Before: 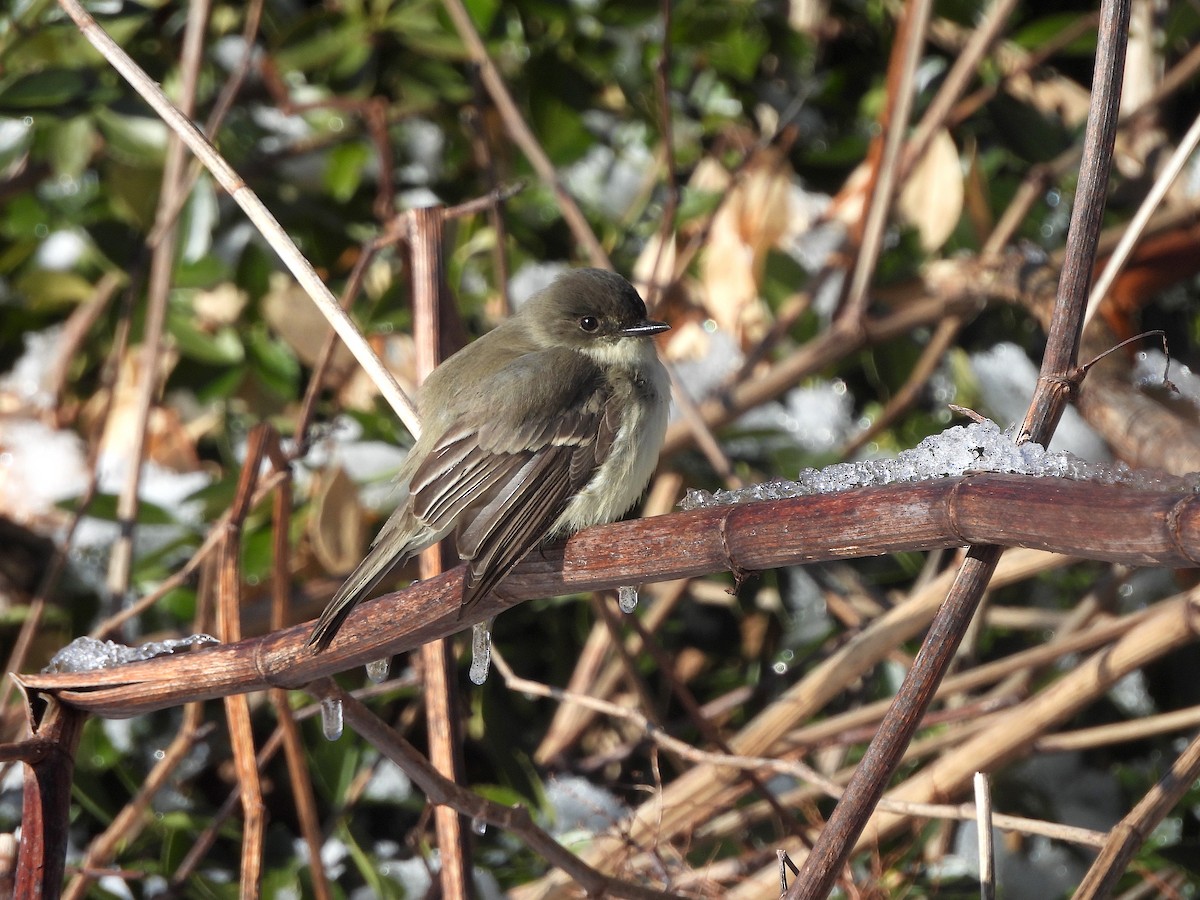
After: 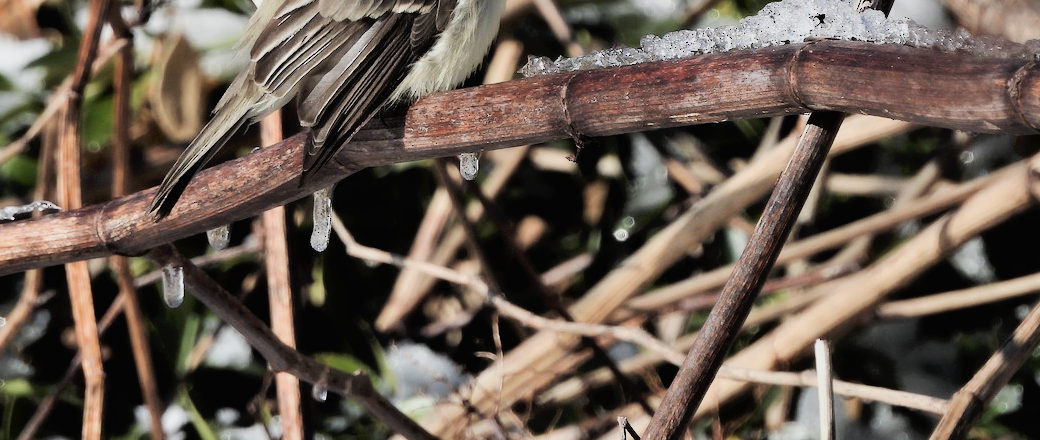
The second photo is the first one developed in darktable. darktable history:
contrast equalizer: y [[0.514, 0.573, 0.581, 0.508, 0.5, 0.5], [0.5 ×6], [0.5 ×6], [0 ×6], [0 ×6]]
crop and rotate: left 13.306%, top 48.129%, bottom 2.928%
tone curve: curves: ch0 [(0, 0) (0.003, 0.023) (0.011, 0.033) (0.025, 0.057) (0.044, 0.099) (0.069, 0.132) (0.1, 0.155) (0.136, 0.179) (0.177, 0.213) (0.224, 0.255) (0.277, 0.299) (0.335, 0.347) (0.399, 0.407) (0.468, 0.473) (0.543, 0.546) (0.623, 0.619) (0.709, 0.698) (0.801, 0.775) (0.898, 0.871) (1, 1)], preserve colors none
filmic rgb: black relative exposure -5 EV, hardness 2.88, contrast 1.4, highlights saturation mix -30%
